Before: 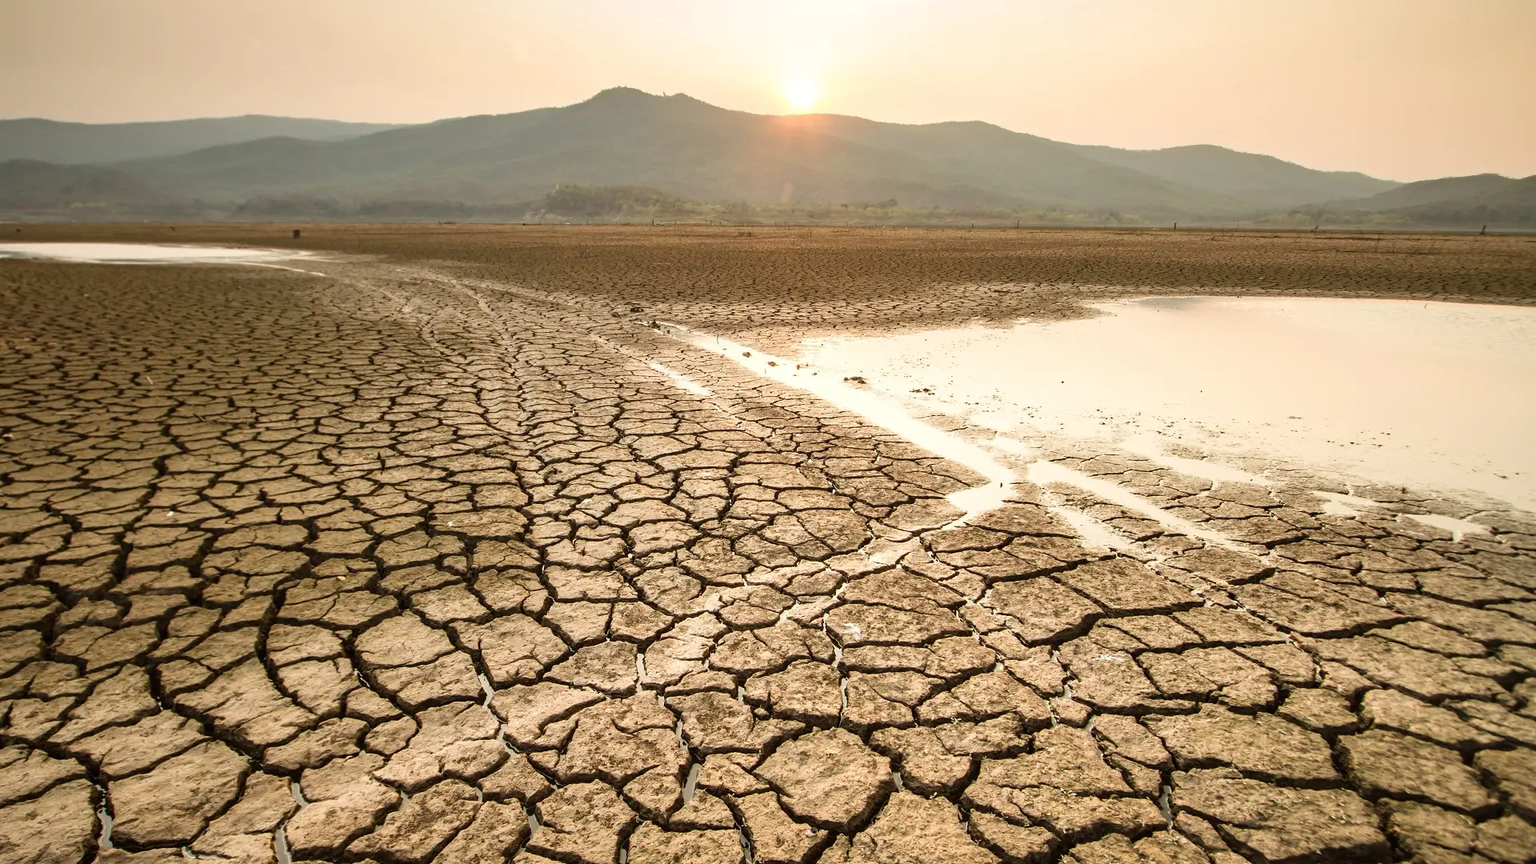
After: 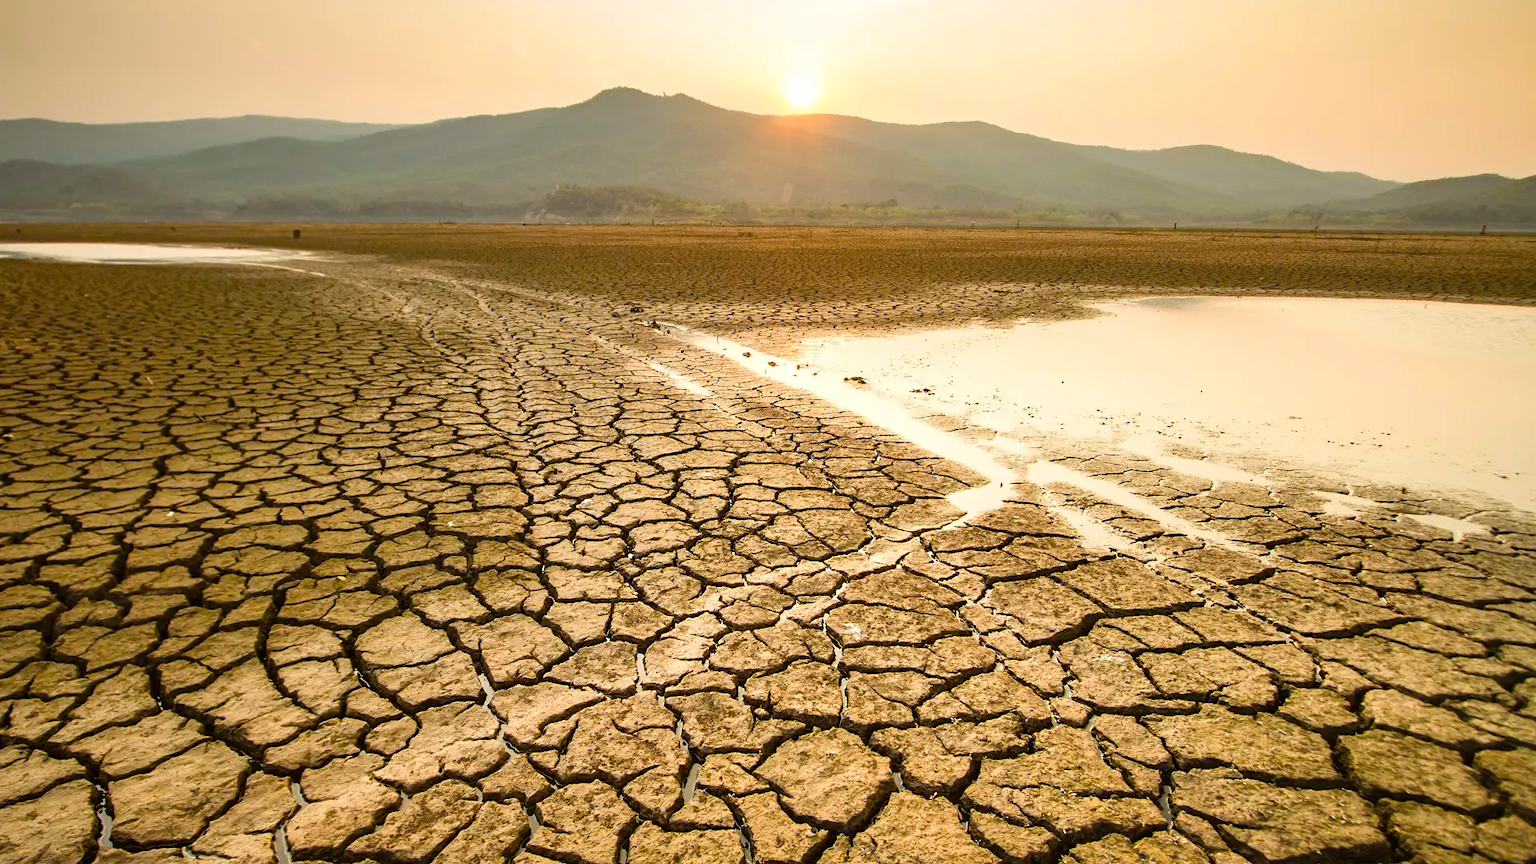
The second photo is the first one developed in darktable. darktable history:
tone equalizer: smoothing diameter 24.93%, edges refinement/feathering 14.63, preserve details guided filter
sharpen: radius 5.325, amount 0.31, threshold 26.693
color balance rgb: shadows fall-off 102.681%, perceptual saturation grading › global saturation 30.407%, mask middle-gray fulcrum 22.816%, global vibrance 20%
